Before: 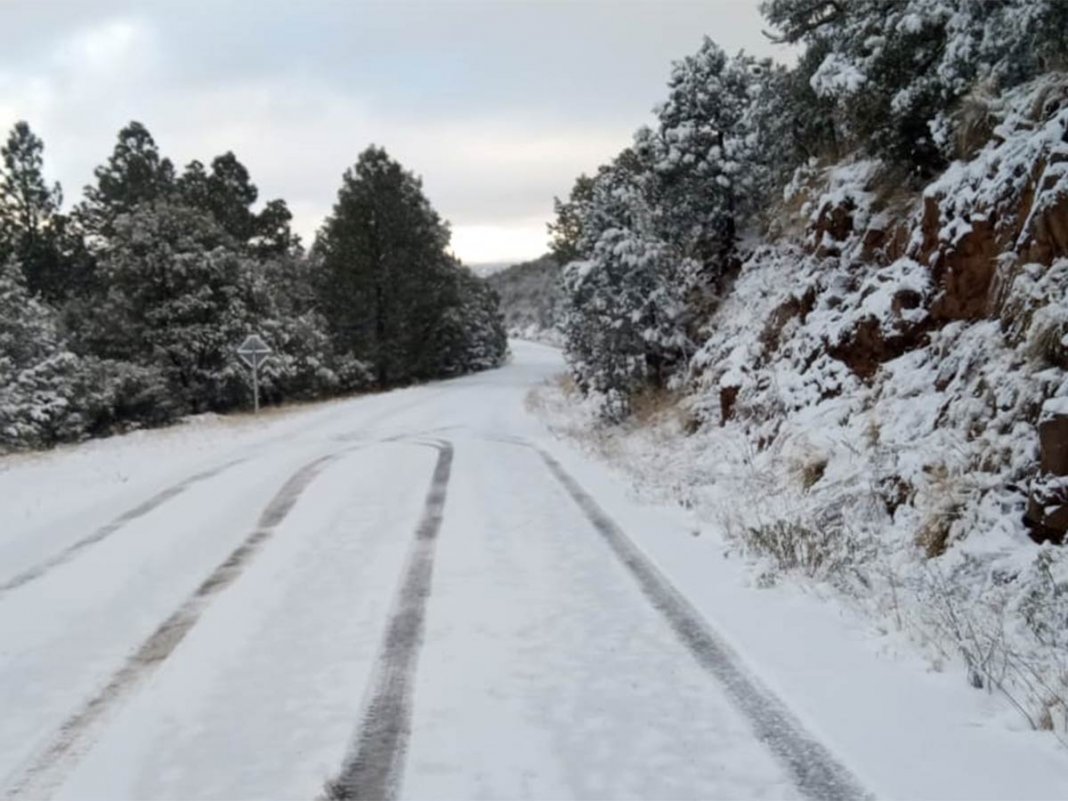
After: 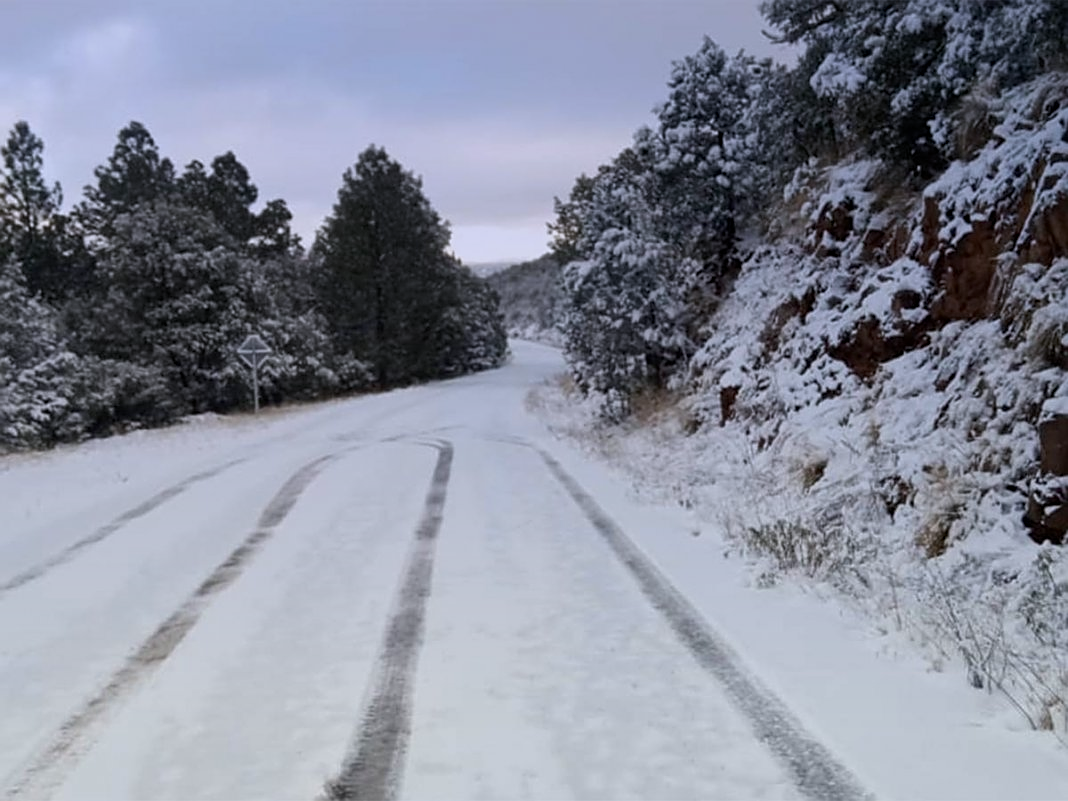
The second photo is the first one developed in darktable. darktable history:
graduated density: hue 238.83°, saturation 50%
sharpen: on, module defaults
